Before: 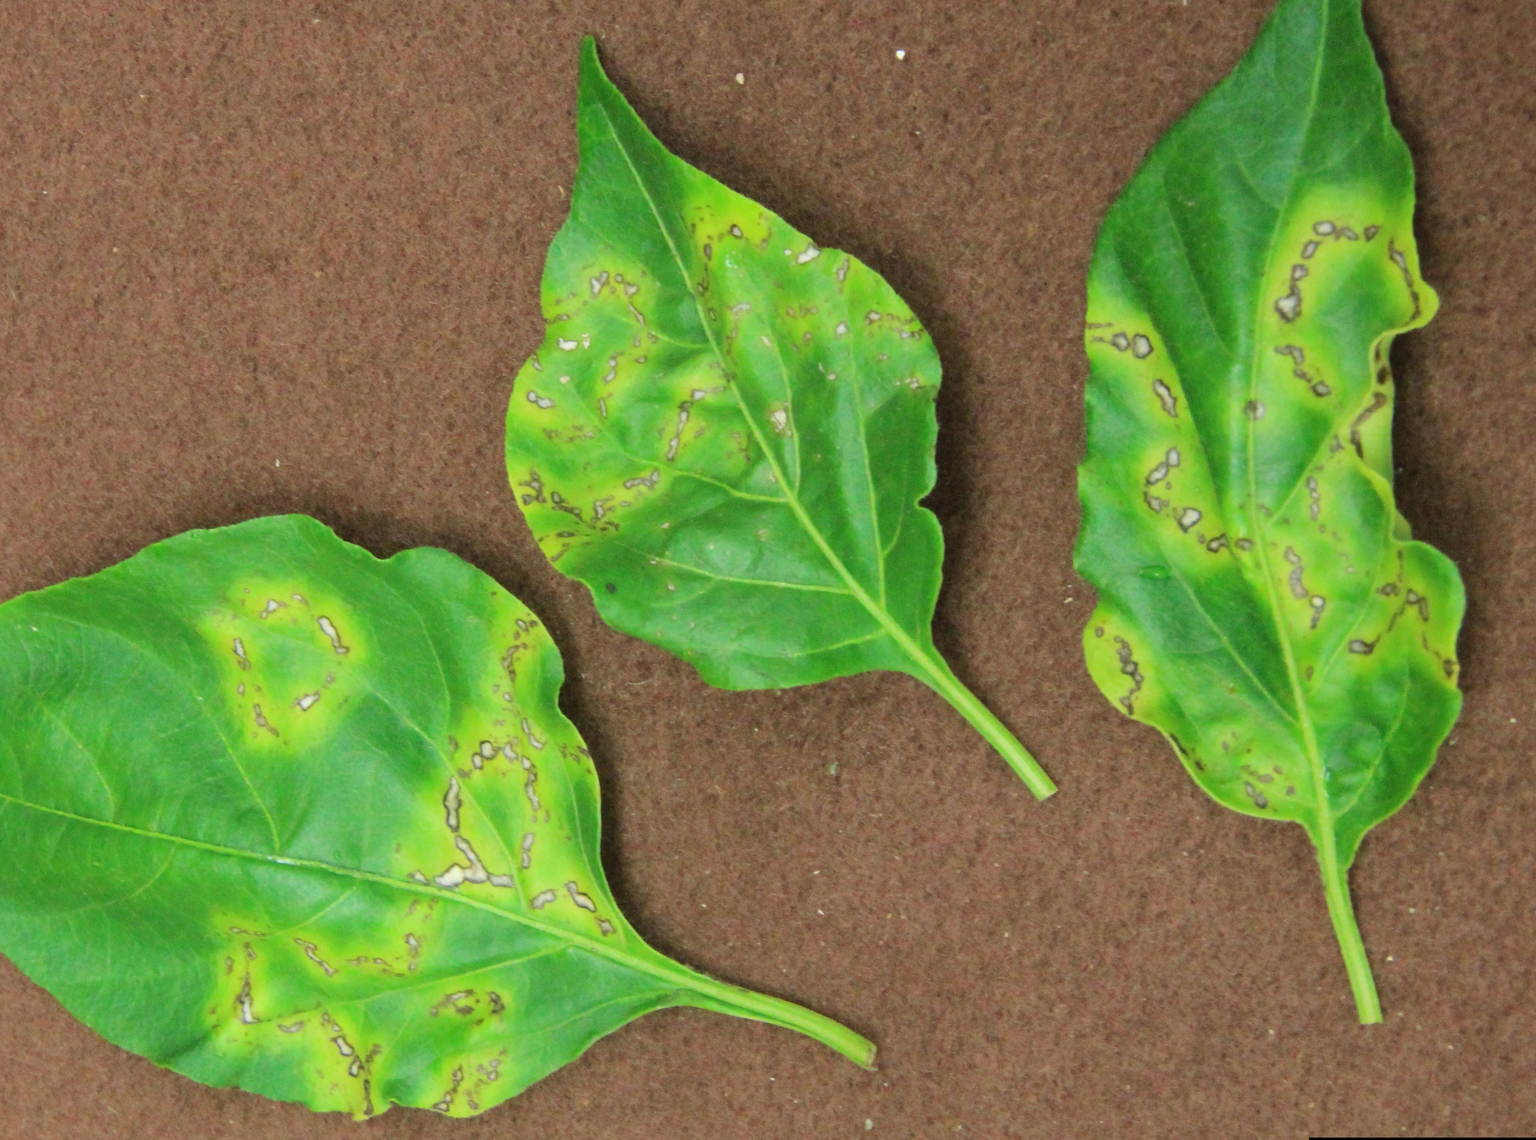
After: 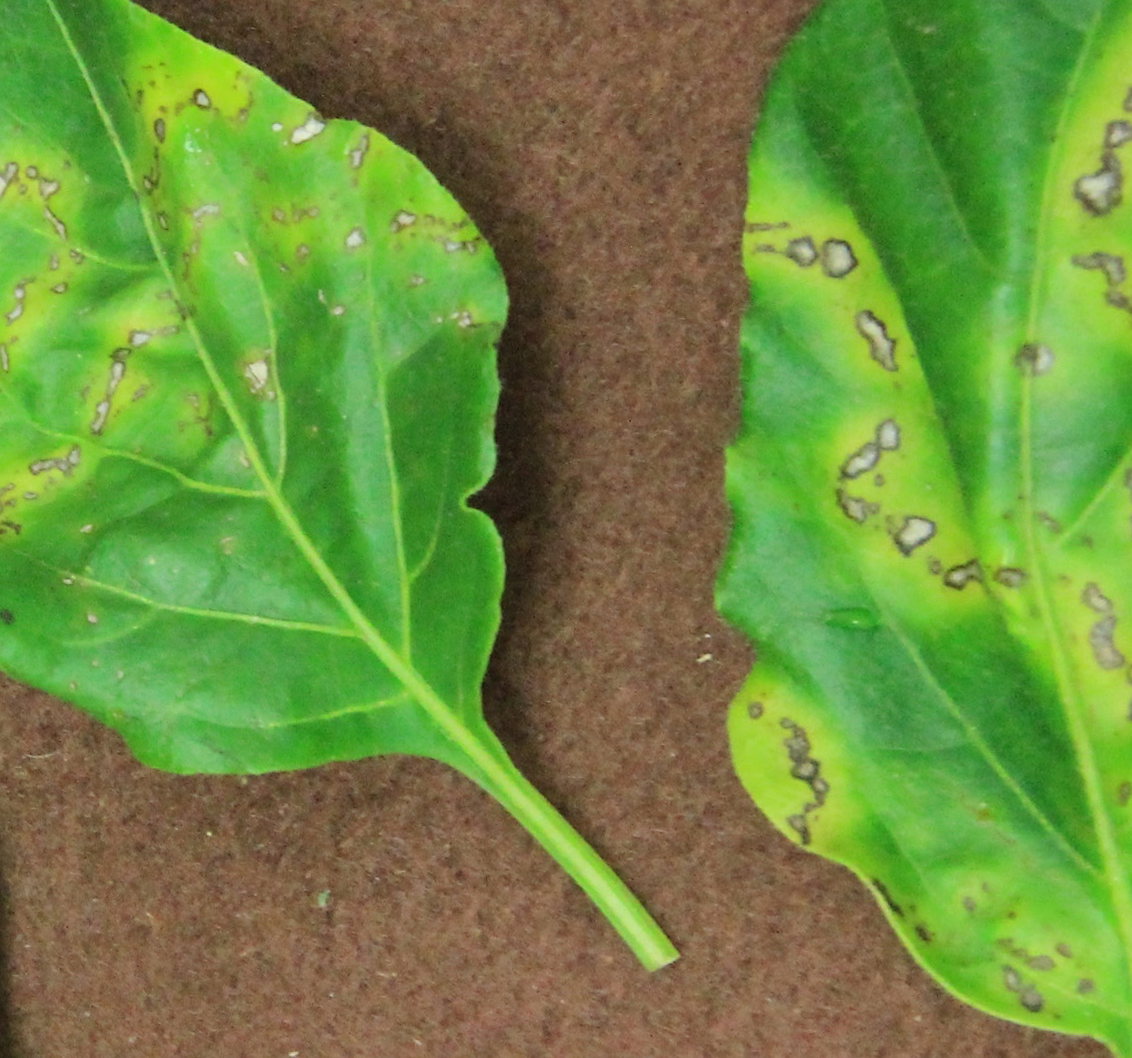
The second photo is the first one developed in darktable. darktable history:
crop: left 32.075%, top 10.976%, right 18.355%, bottom 17.596%
sharpen: radius 1.864, amount 0.398, threshold 1.271
rotate and perspective: rotation 1.69°, lens shift (vertical) -0.023, lens shift (horizontal) -0.291, crop left 0.025, crop right 0.988, crop top 0.092, crop bottom 0.842
